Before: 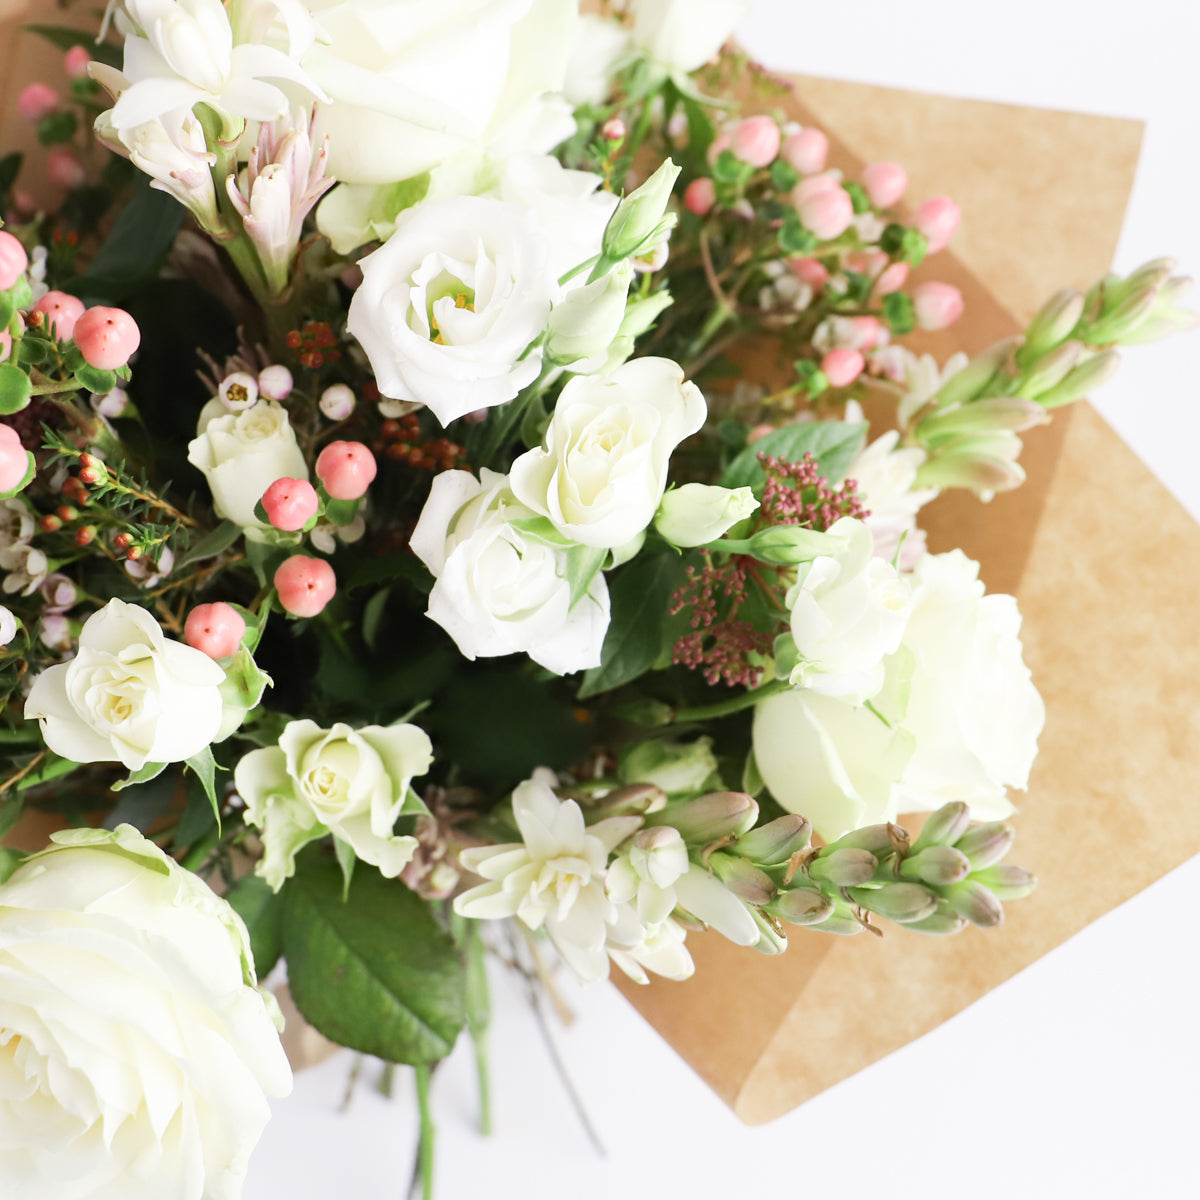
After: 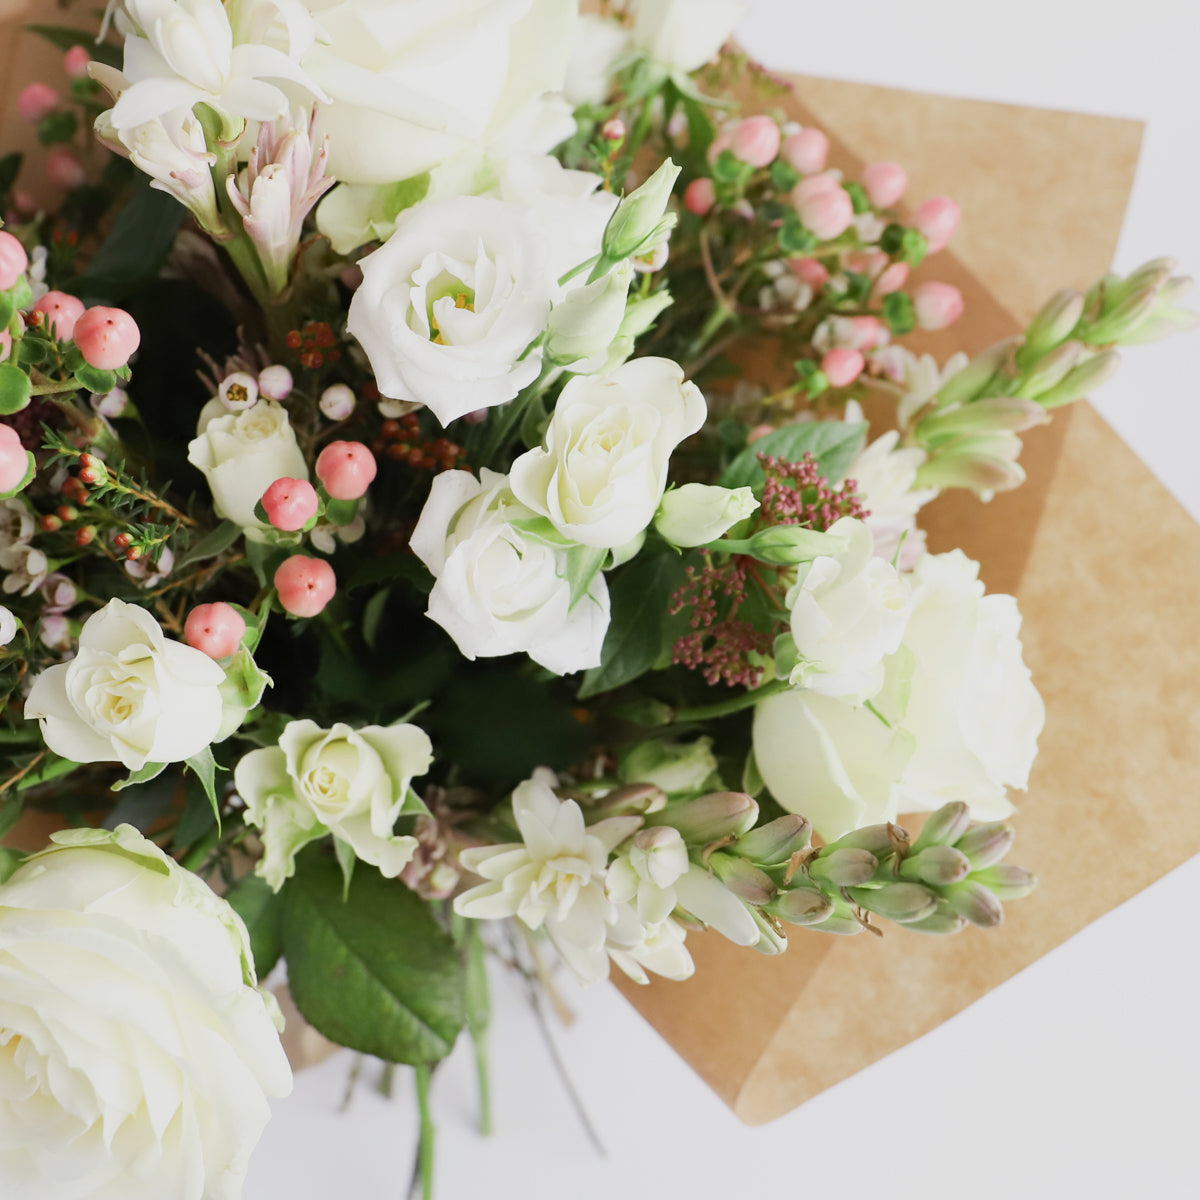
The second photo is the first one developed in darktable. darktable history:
exposure: exposure -0.354 EV, compensate exposure bias true, compensate highlight preservation false
